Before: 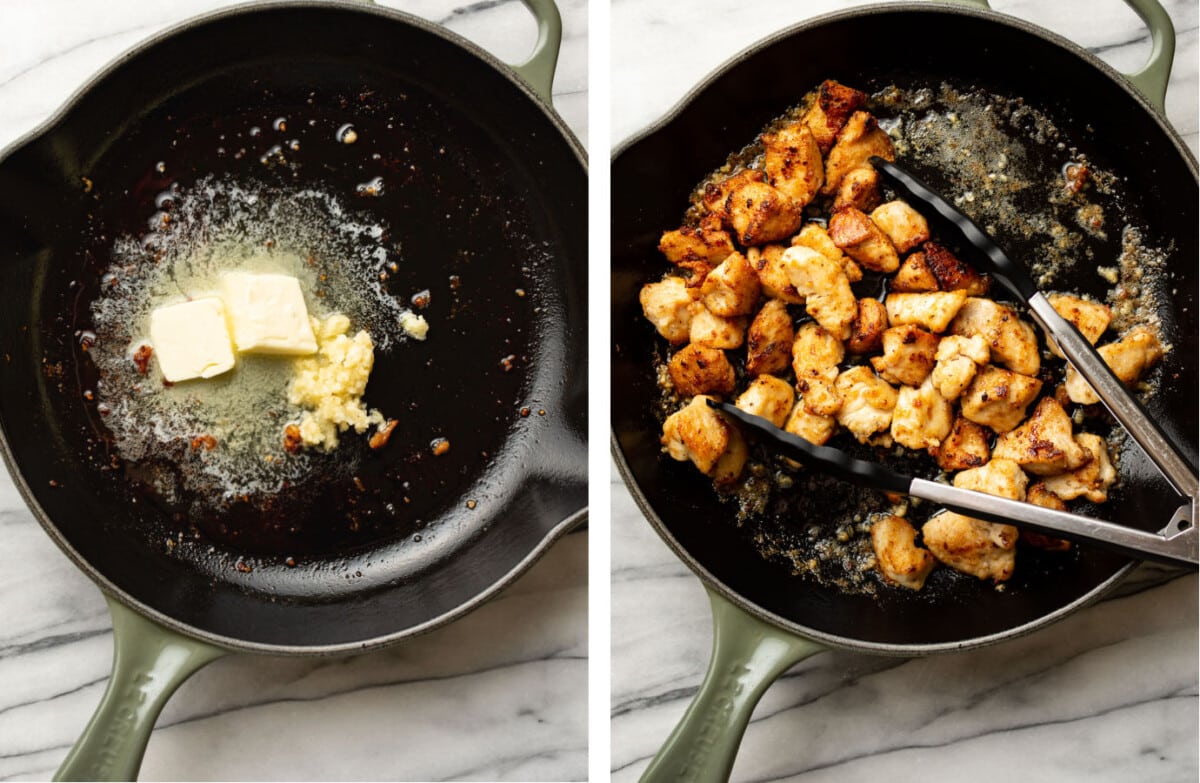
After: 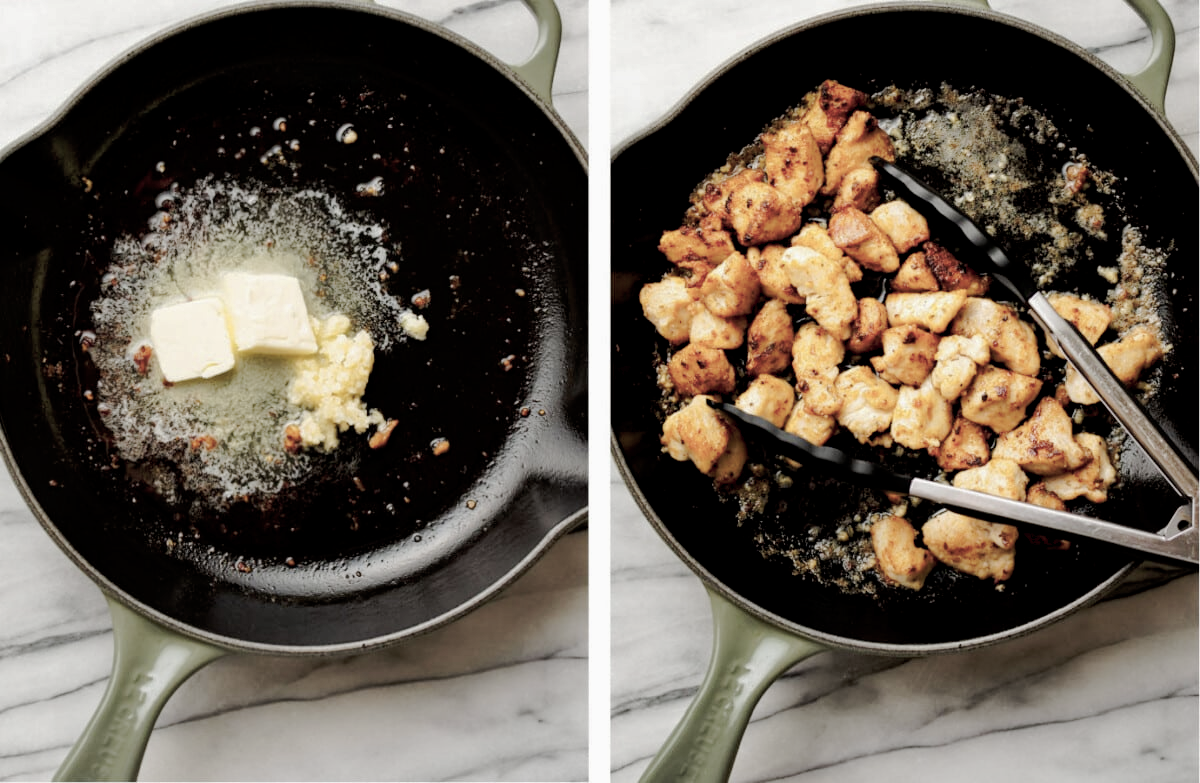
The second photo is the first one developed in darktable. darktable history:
color balance rgb: global offset › luminance -0.358%, perceptual saturation grading › global saturation -11.65%, saturation formula JzAzBz (2021)
tone curve: curves: ch0 [(0, 0) (0.037, 0.011) (0.131, 0.108) (0.279, 0.279) (0.476, 0.554) (0.617, 0.693) (0.704, 0.77) (0.813, 0.852) (0.916, 0.924) (1, 0.993)]; ch1 [(0, 0) (0.318, 0.278) (0.444, 0.427) (0.493, 0.492) (0.508, 0.502) (0.534, 0.529) (0.562, 0.563) (0.626, 0.662) (0.746, 0.764) (1, 1)]; ch2 [(0, 0) (0.316, 0.292) (0.381, 0.37) (0.423, 0.448) (0.476, 0.492) (0.502, 0.498) (0.522, 0.518) (0.533, 0.532) (0.586, 0.631) (0.634, 0.663) (0.7, 0.7) (0.861, 0.808) (1, 0.951)], preserve colors none
color correction: highlights b* 0.029, saturation 0.777
shadows and highlights: shadows 29.98
